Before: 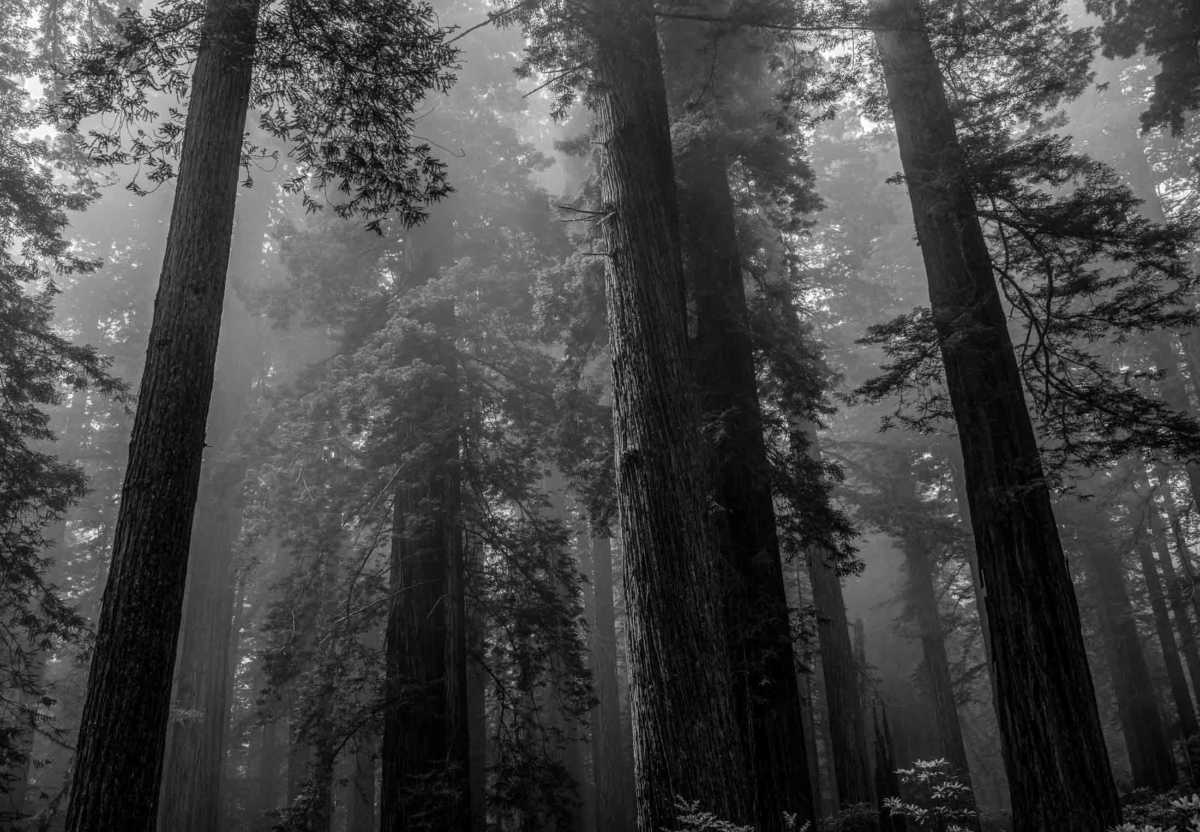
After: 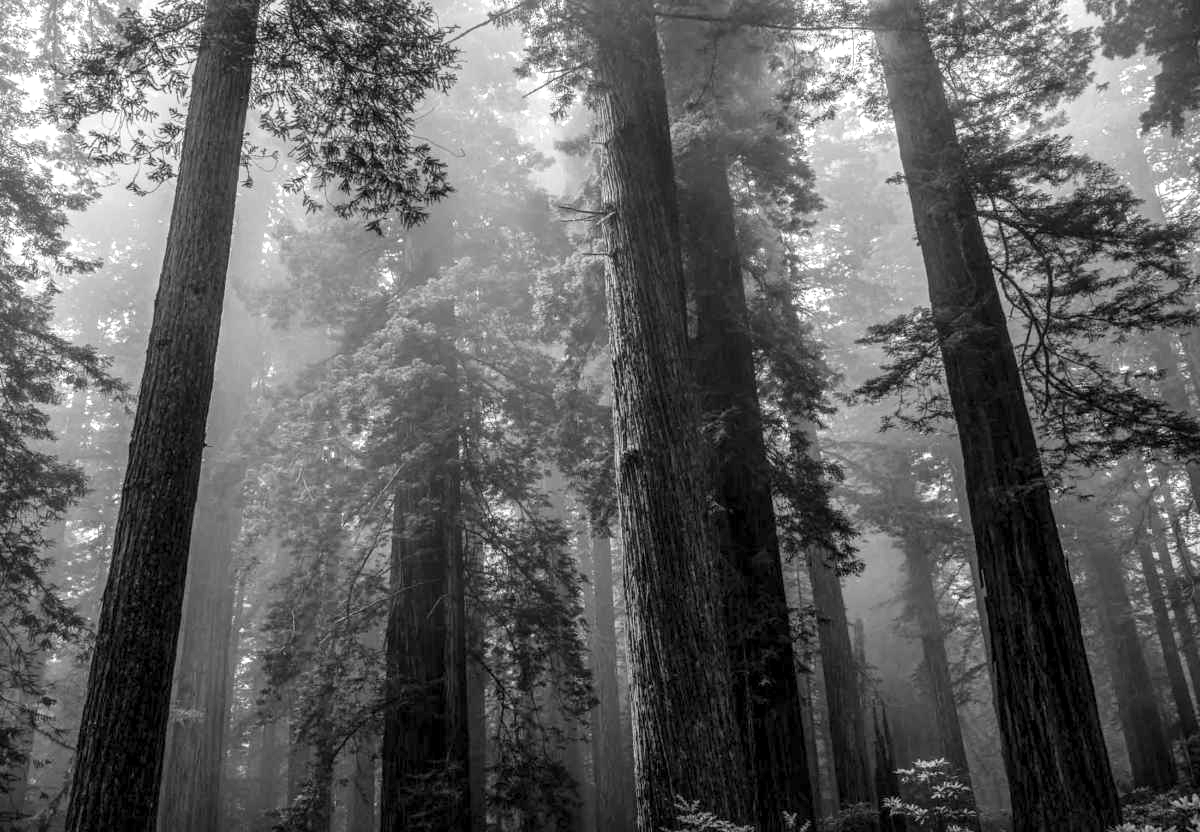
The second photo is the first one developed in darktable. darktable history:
local contrast: mode bilateral grid, contrast 20, coarseness 50, detail 120%, midtone range 0.2
exposure: exposure 0.702 EV, compensate exposure bias true, compensate highlight preservation false
contrast brightness saturation: contrast 0.072, brightness 0.077, saturation 0.184
